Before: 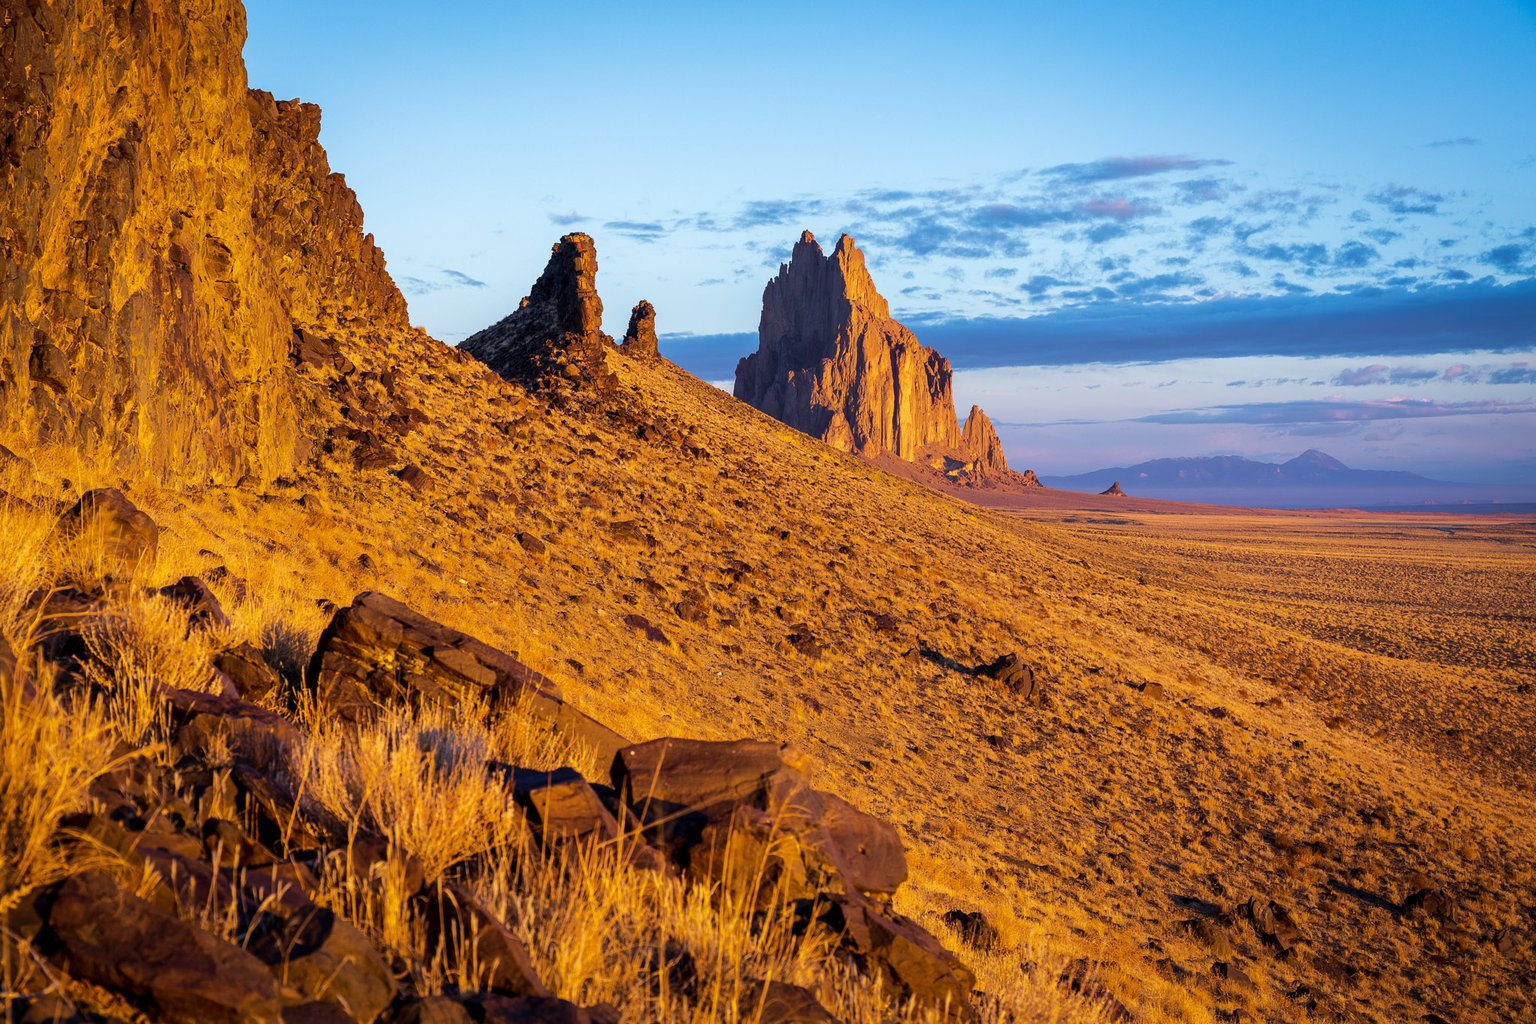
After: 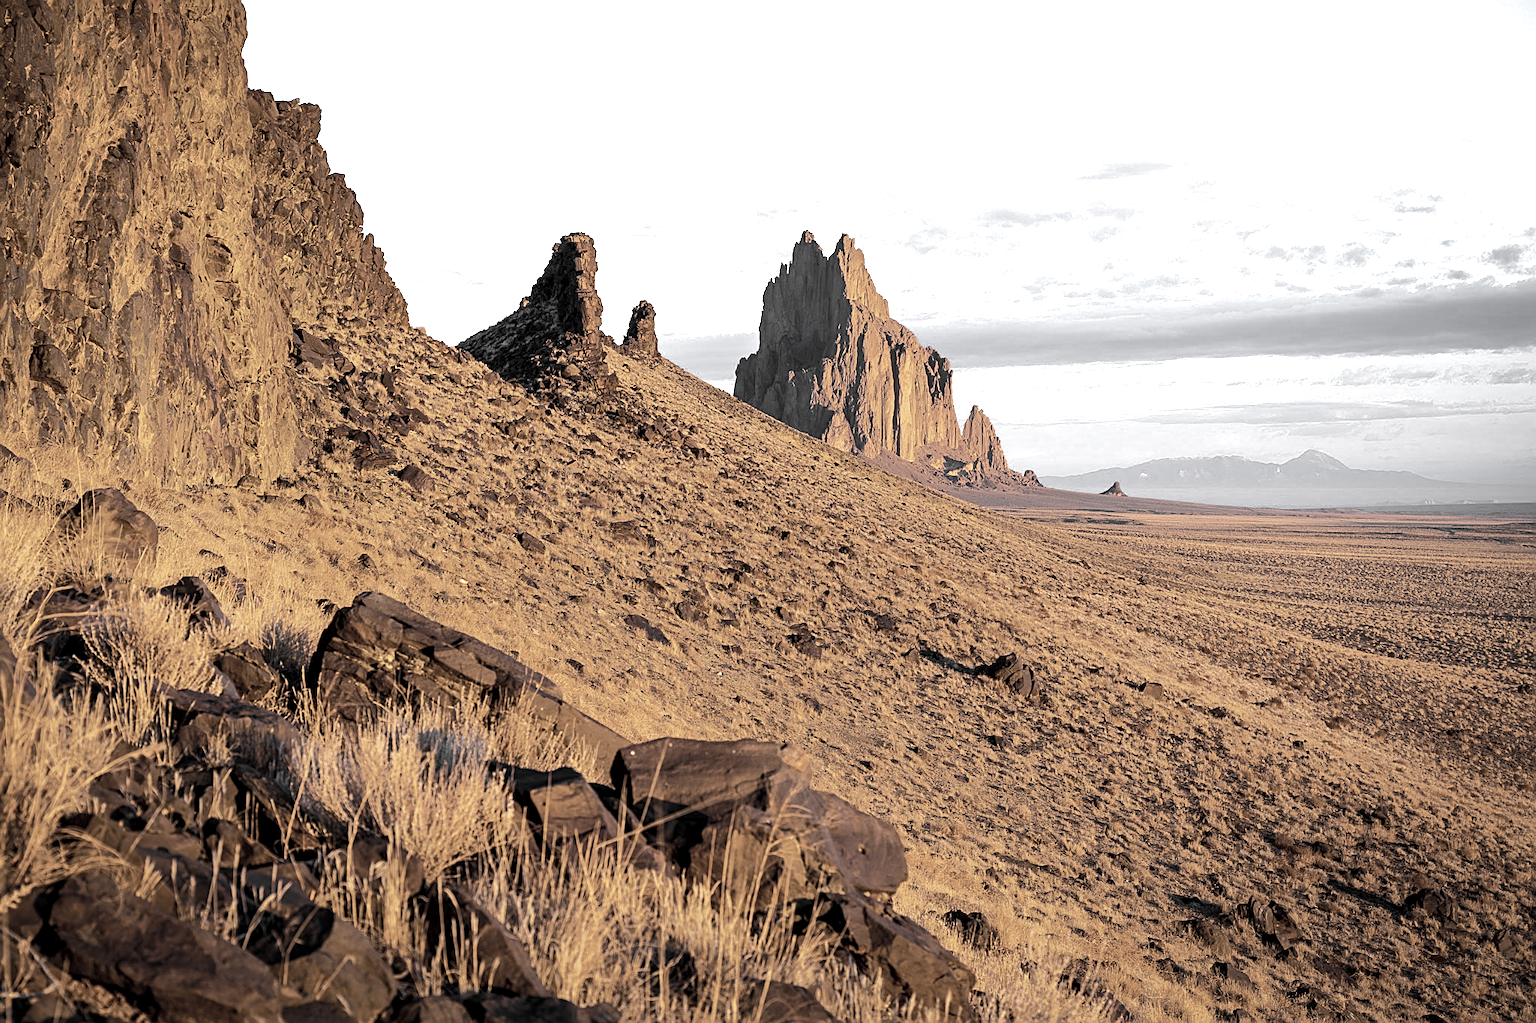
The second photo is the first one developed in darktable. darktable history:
sharpen: on, module defaults
contrast brightness saturation: saturation -0.05
color zones: curves: ch0 [(0, 0.613) (0.01, 0.613) (0.245, 0.448) (0.498, 0.529) (0.642, 0.665) (0.879, 0.777) (0.99, 0.613)]; ch1 [(0, 0.035) (0.121, 0.189) (0.259, 0.197) (0.415, 0.061) (0.589, 0.022) (0.732, 0.022) (0.857, 0.026) (0.991, 0.053)]
exposure: black level correction 0.001, exposure 0.499 EV, compensate highlight preservation false
